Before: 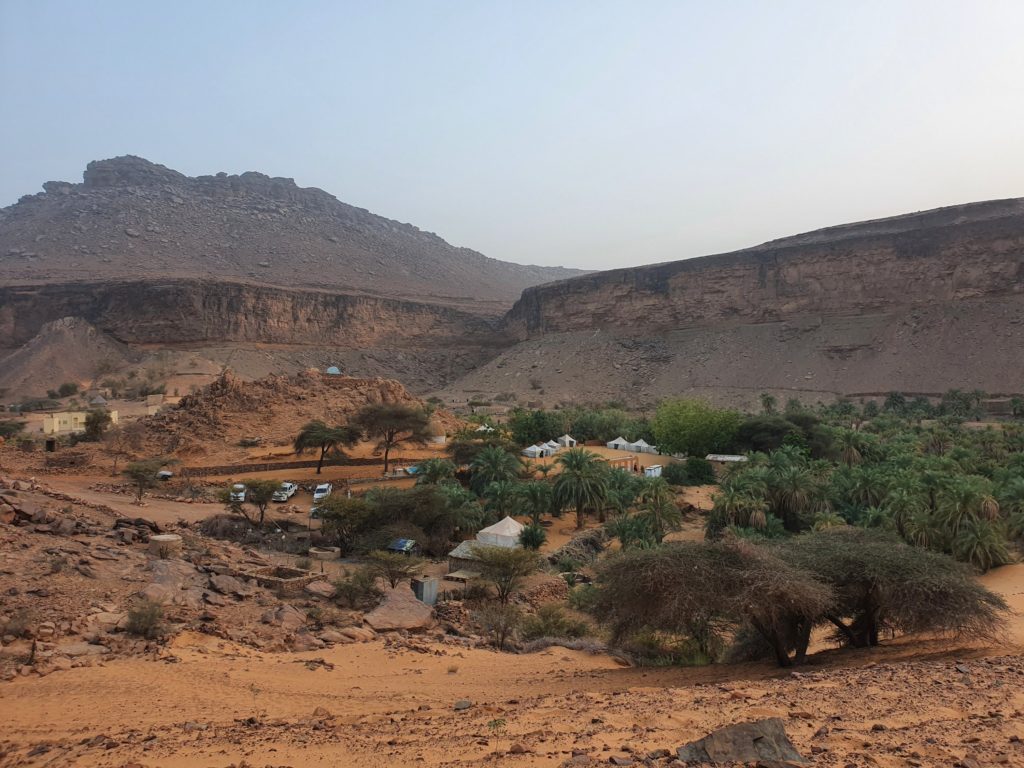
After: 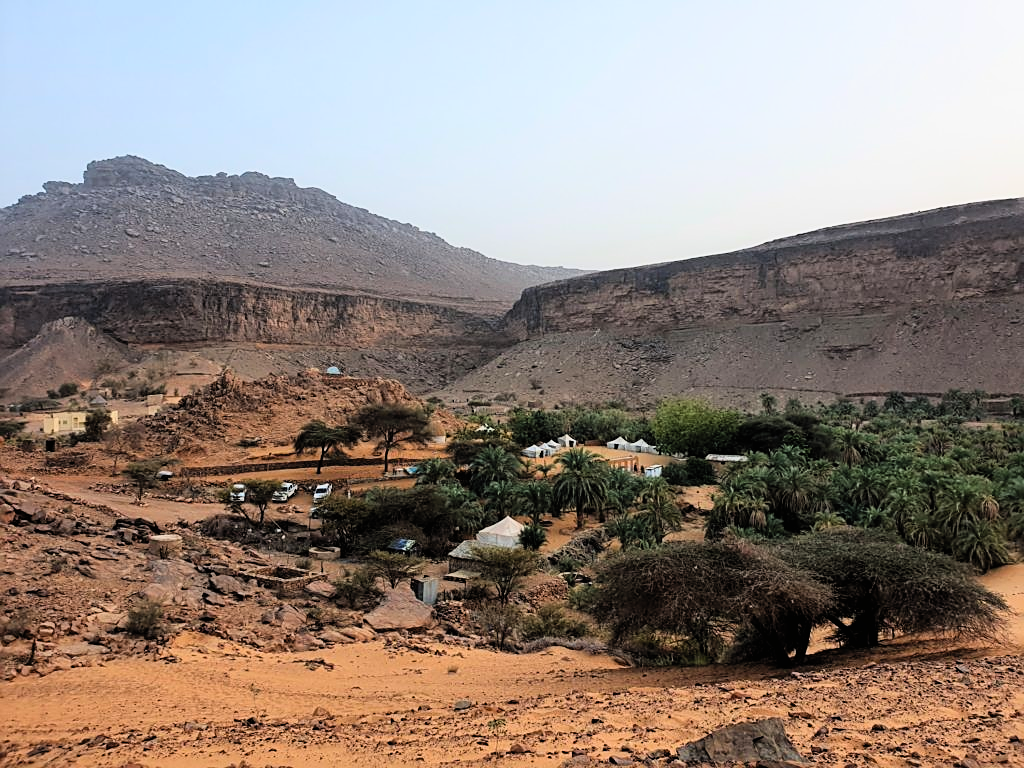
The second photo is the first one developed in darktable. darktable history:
contrast brightness saturation: contrast 0.2, brightness 0.16, saturation 0.22
sharpen: on, module defaults
filmic rgb: black relative exposure -4.91 EV, white relative exposure 2.84 EV, hardness 3.7
